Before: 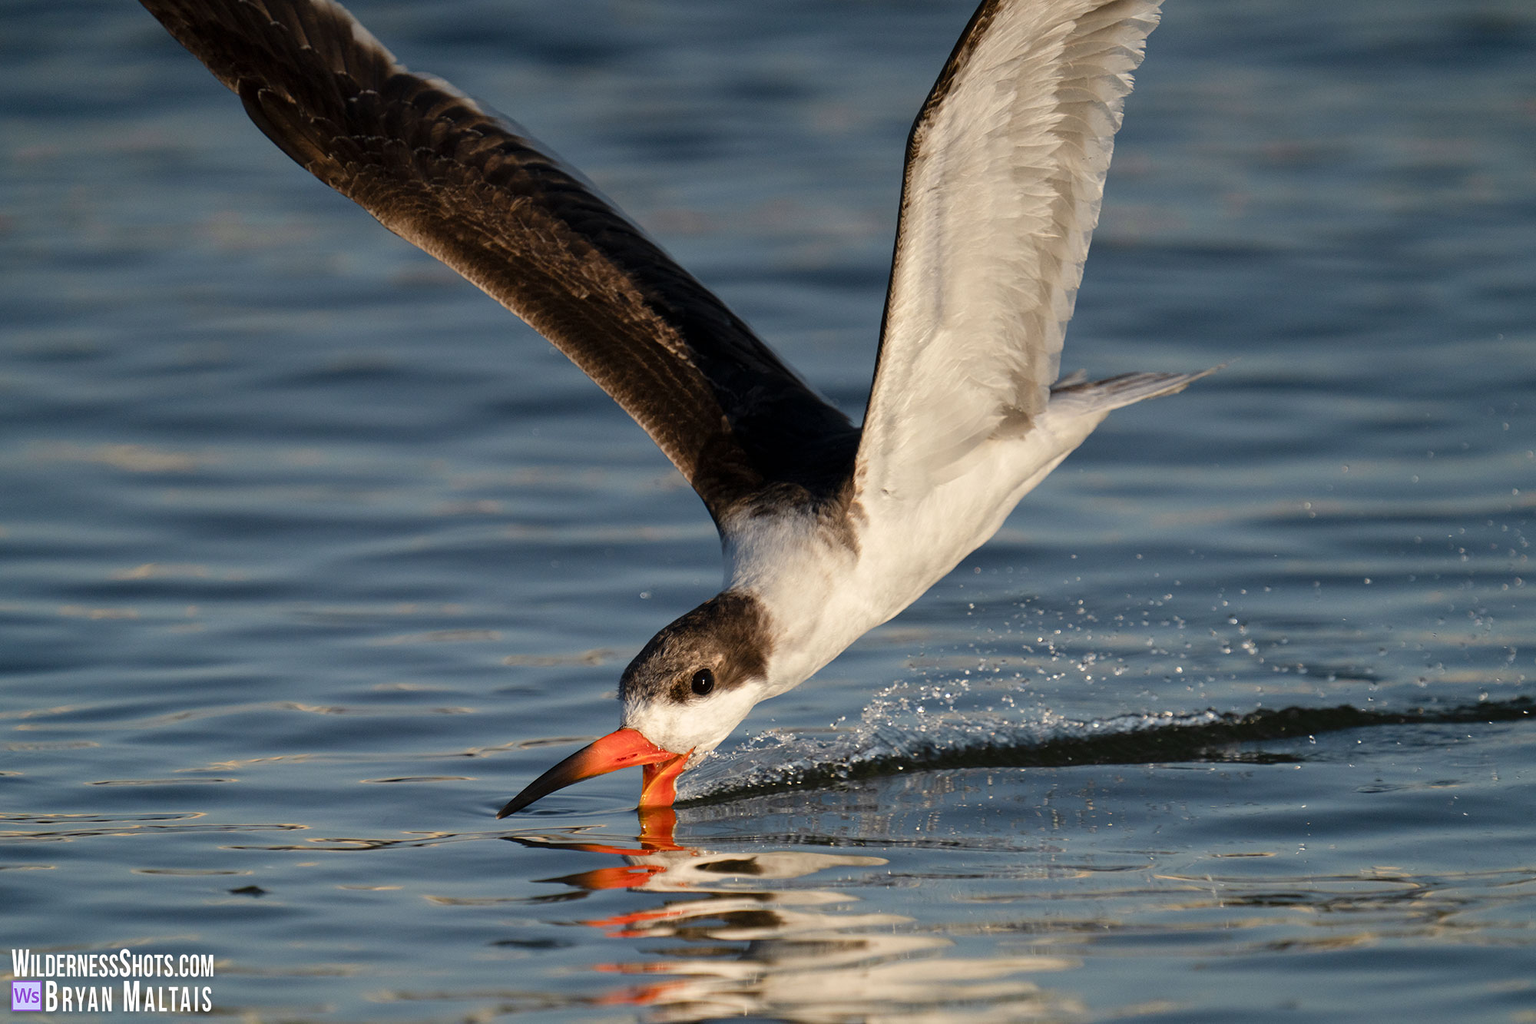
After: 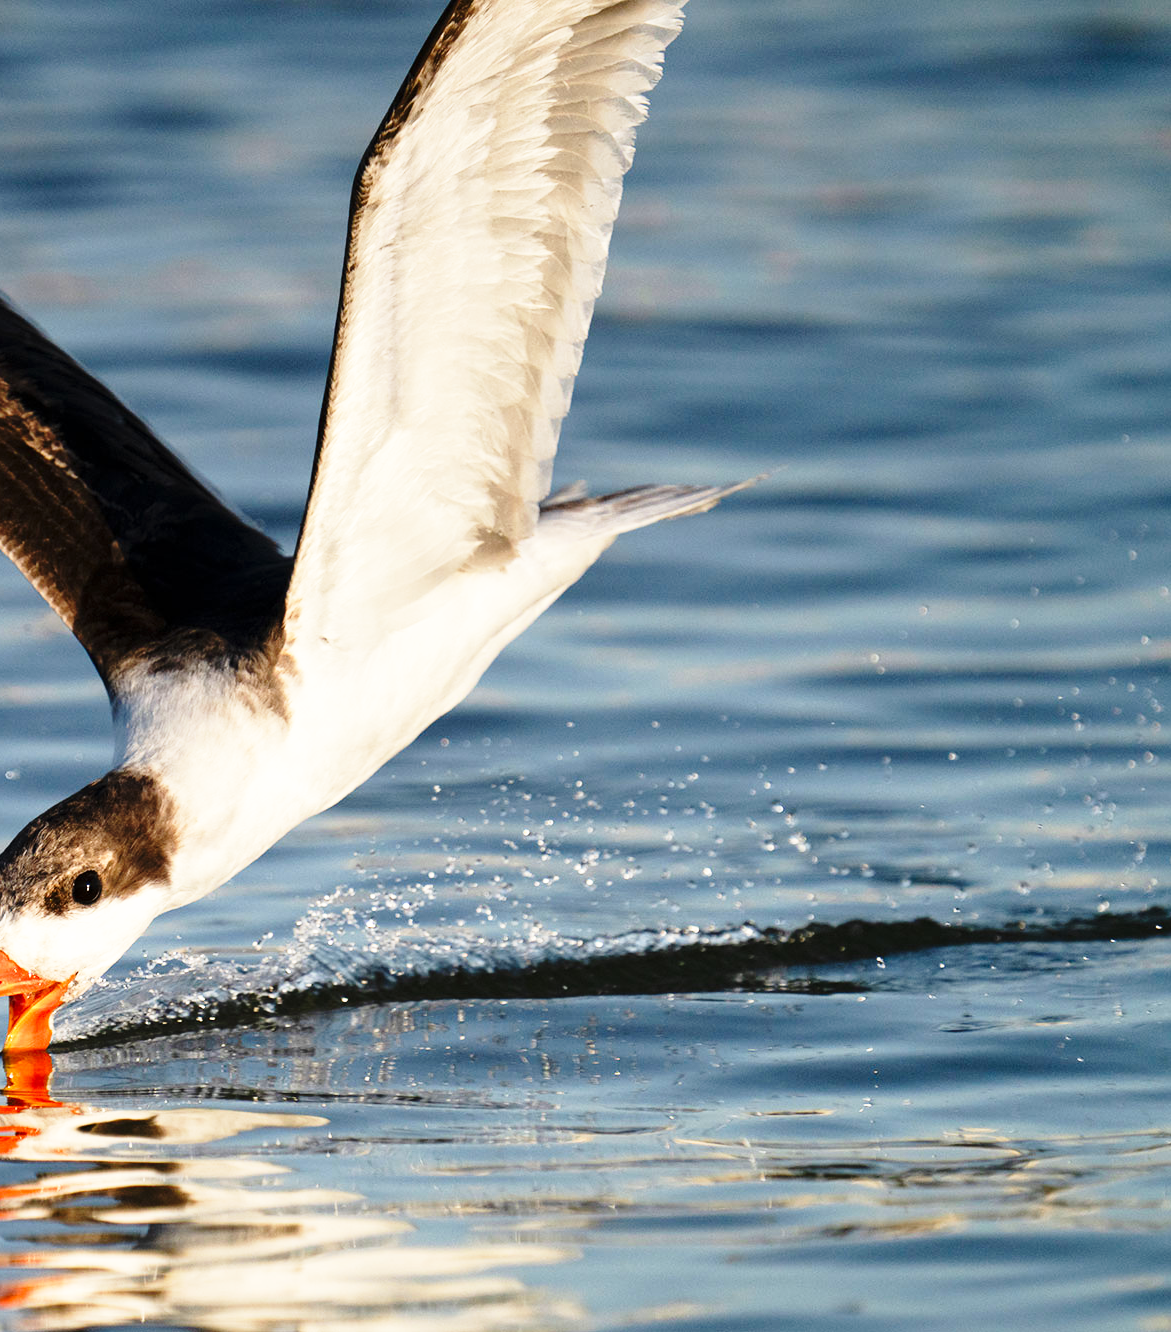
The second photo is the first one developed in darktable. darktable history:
crop: left 41.402%
base curve: curves: ch0 [(0, 0) (0.026, 0.03) (0.109, 0.232) (0.351, 0.748) (0.669, 0.968) (1, 1)], preserve colors none
